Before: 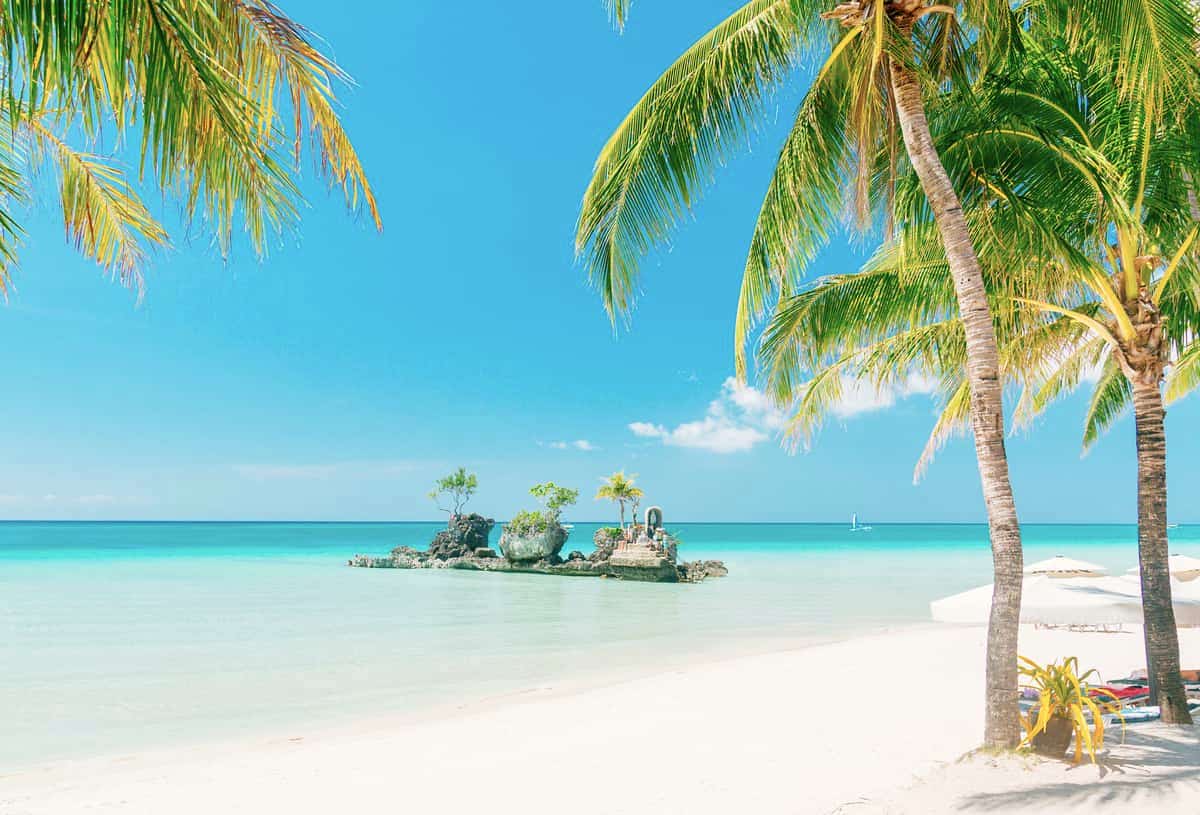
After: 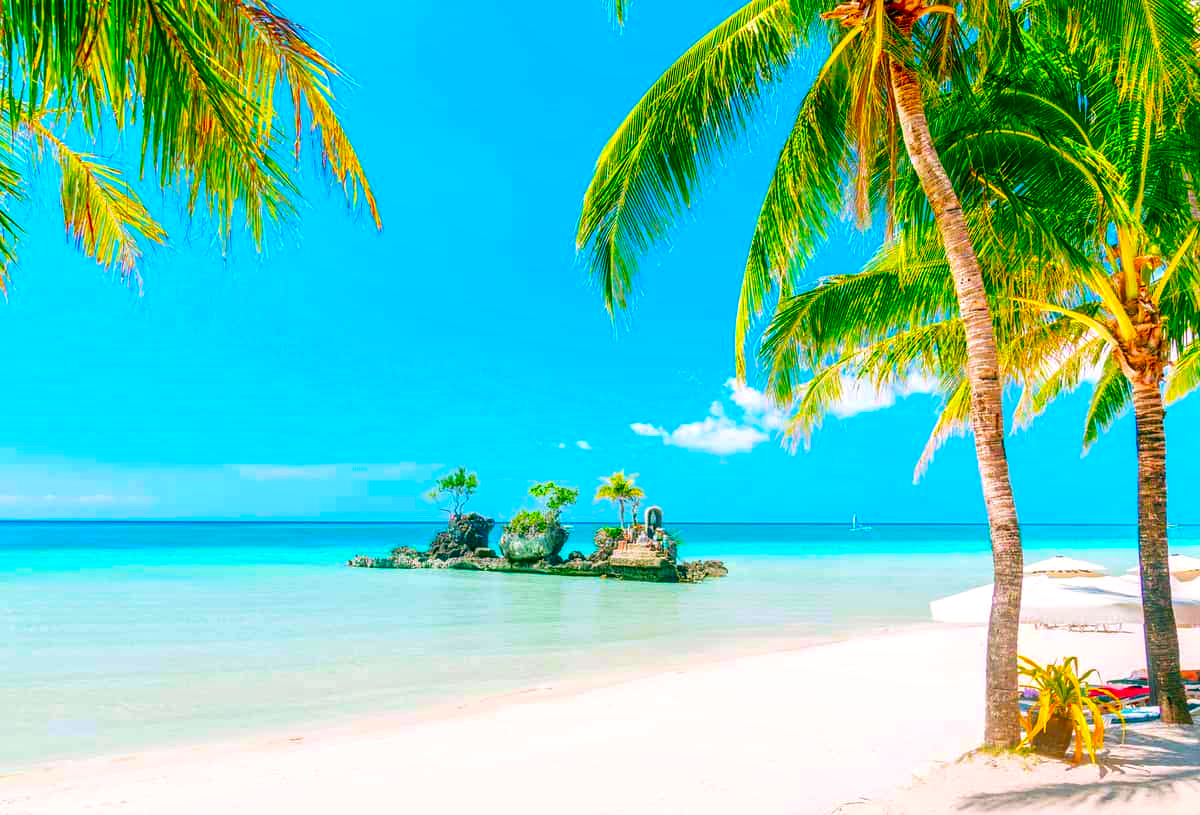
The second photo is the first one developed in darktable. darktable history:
color correction: highlights a* 1.59, highlights b* -1.7, saturation 2.48
local contrast: detail 144%
